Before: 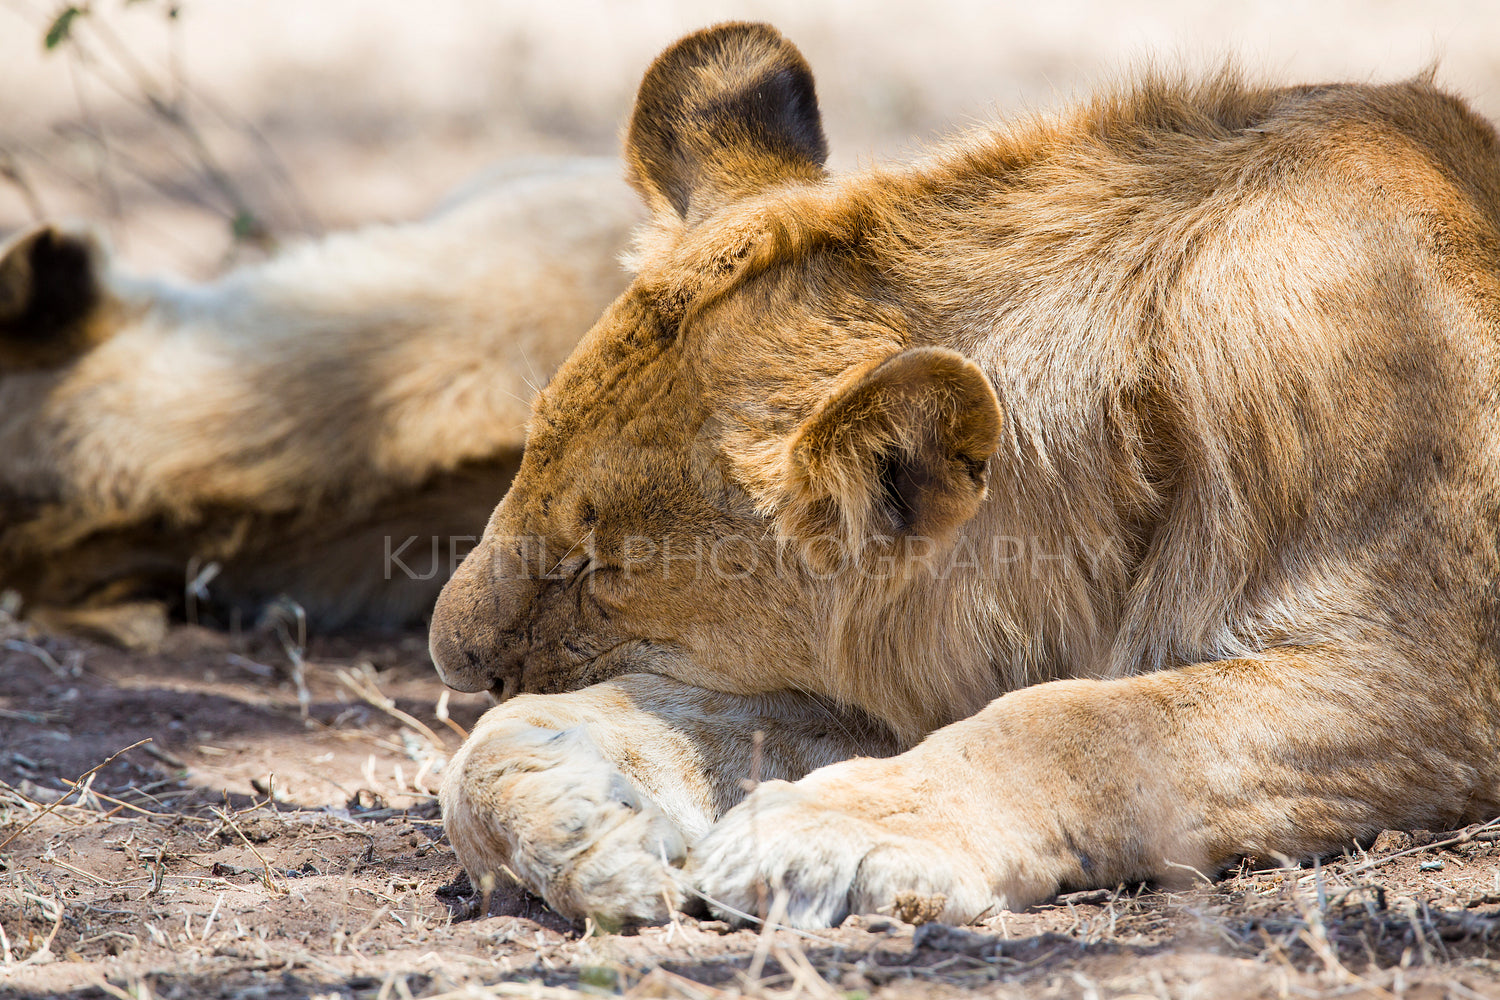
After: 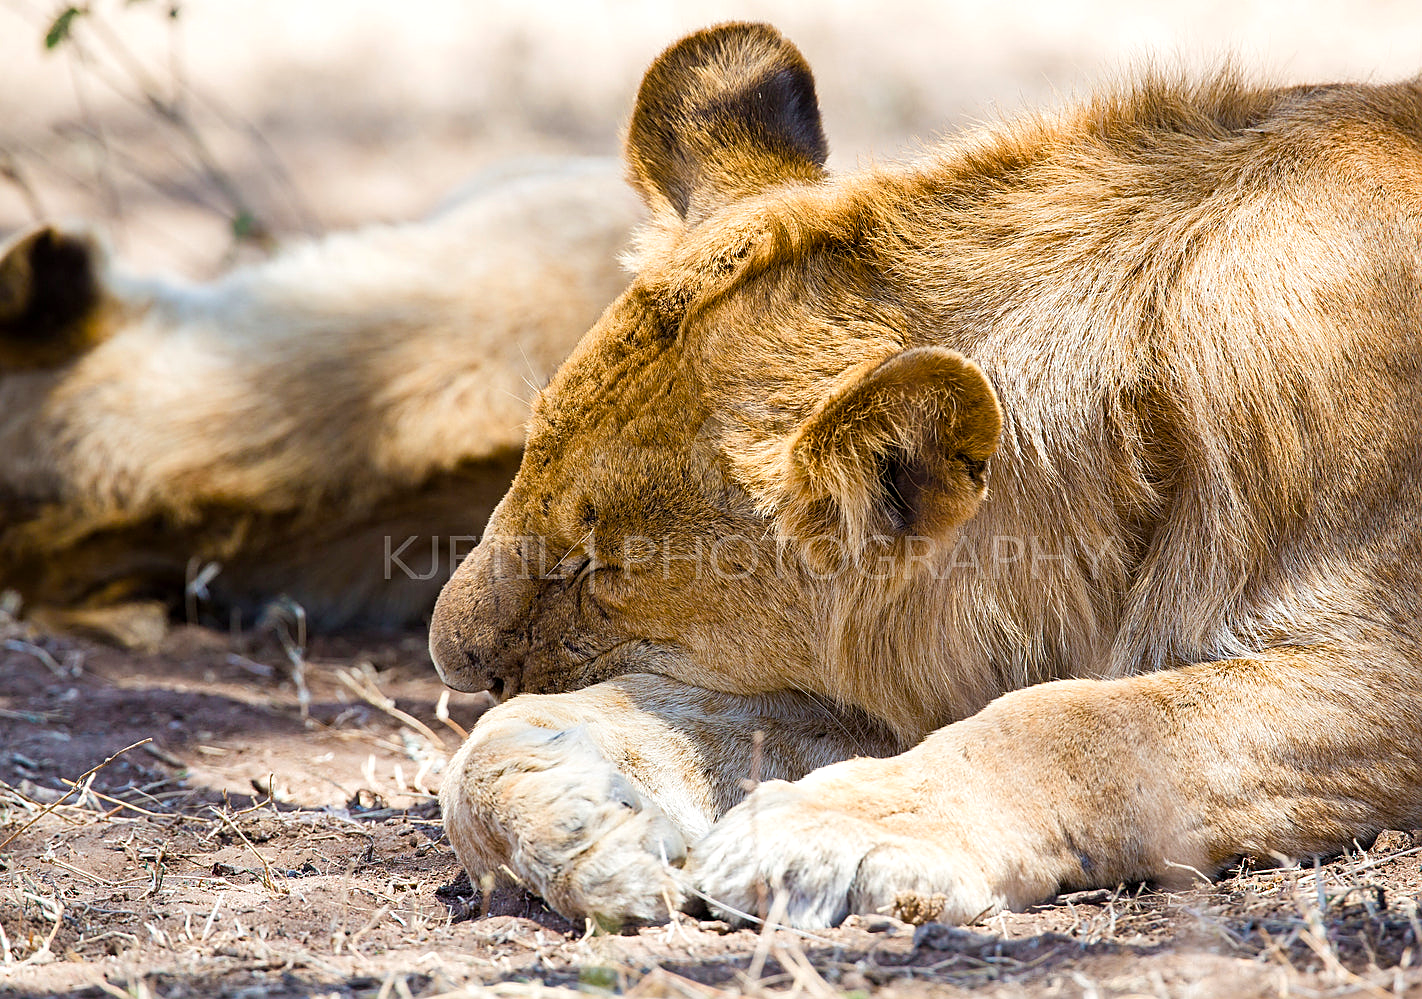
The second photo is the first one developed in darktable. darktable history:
sharpen: on, module defaults
crop and rotate: right 5.167%
color balance rgb: linear chroma grading › shadows 32%, linear chroma grading › global chroma -2%, linear chroma grading › mid-tones 4%, perceptual saturation grading › global saturation -2%, perceptual saturation grading › highlights -8%, perceptual saturation grading › mid-tones 8%, perceptual saturation grading › shadows 4%, perceptual brilliance grading › highlights 8%, perceptual brilliance grading › mid-tones 4%, perceptual brilliance grading › shadows 2%, global vibrance 16%, saturation formula JzAzBz (2021)
